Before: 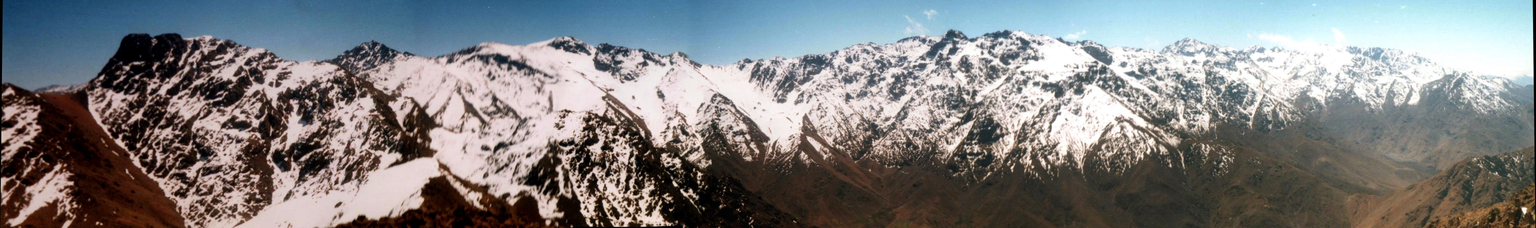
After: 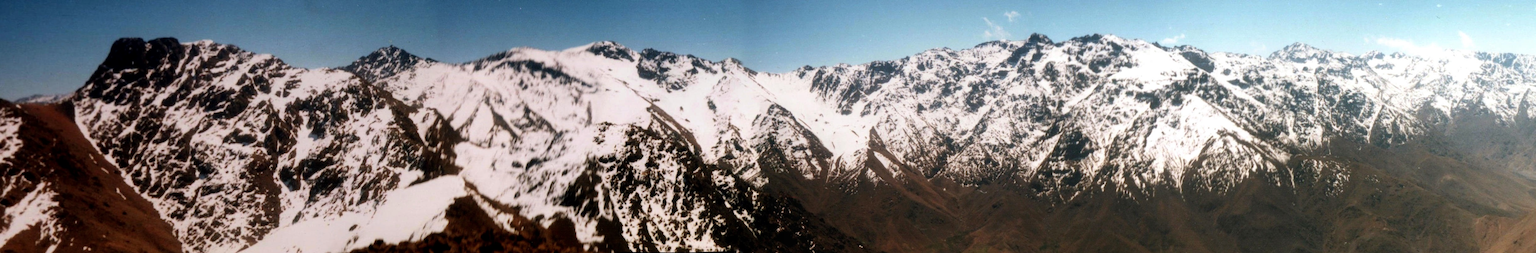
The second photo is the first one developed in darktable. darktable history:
contrast brightness saturation: saturation -0.023
crop and rotate: left 1.386%, right 8.725%
